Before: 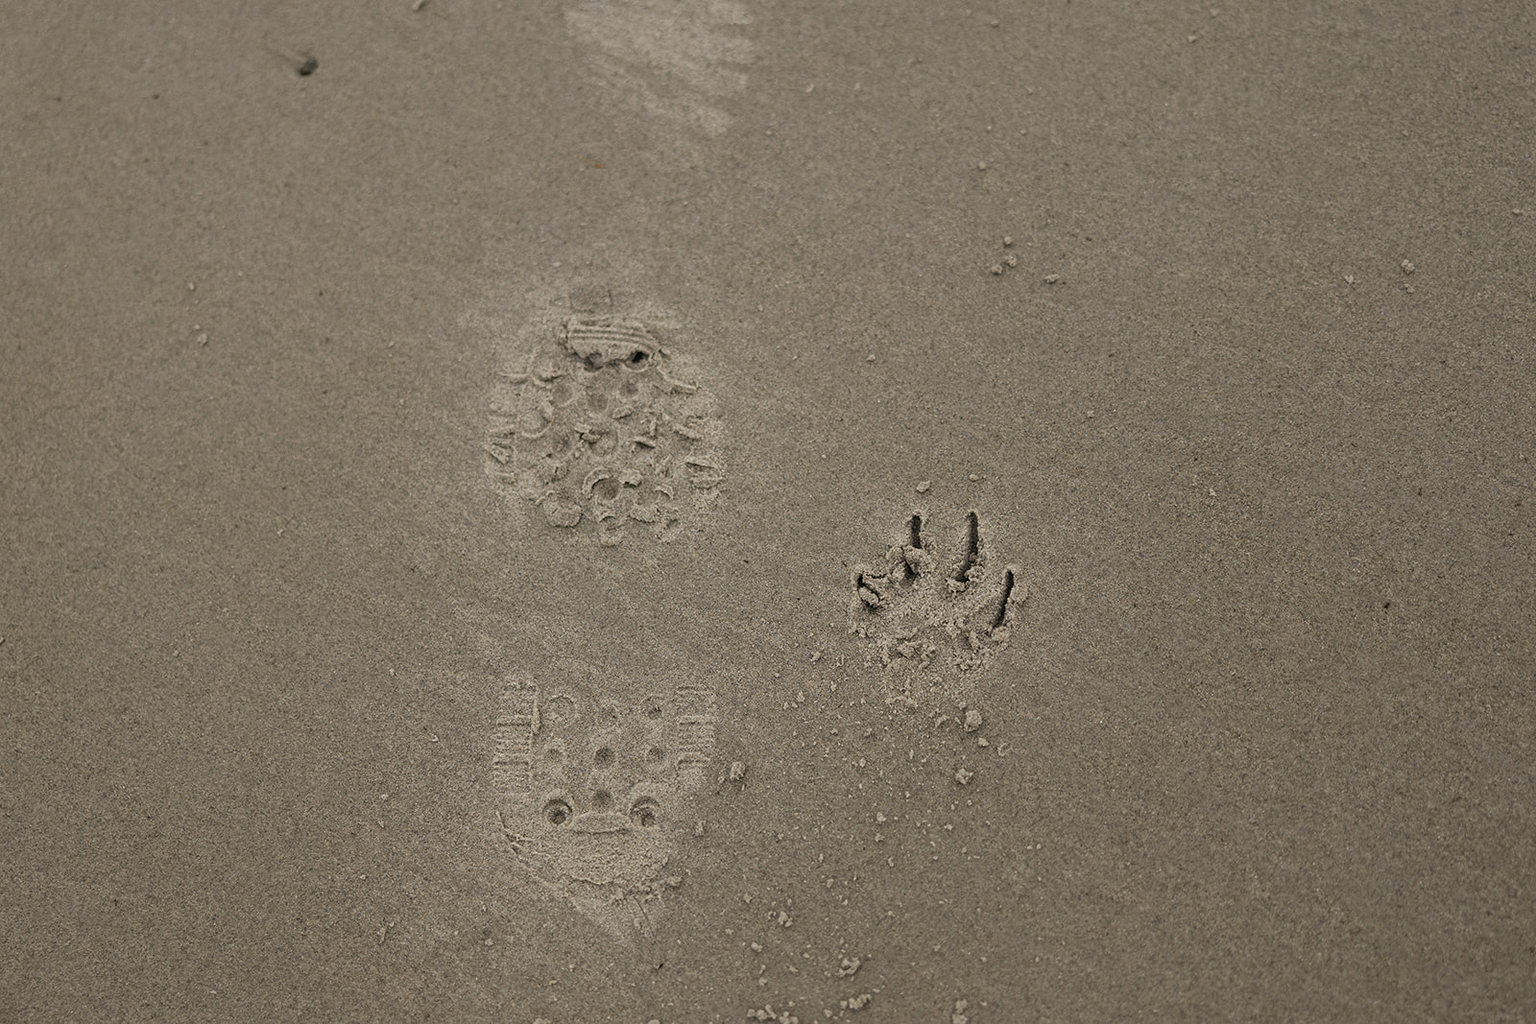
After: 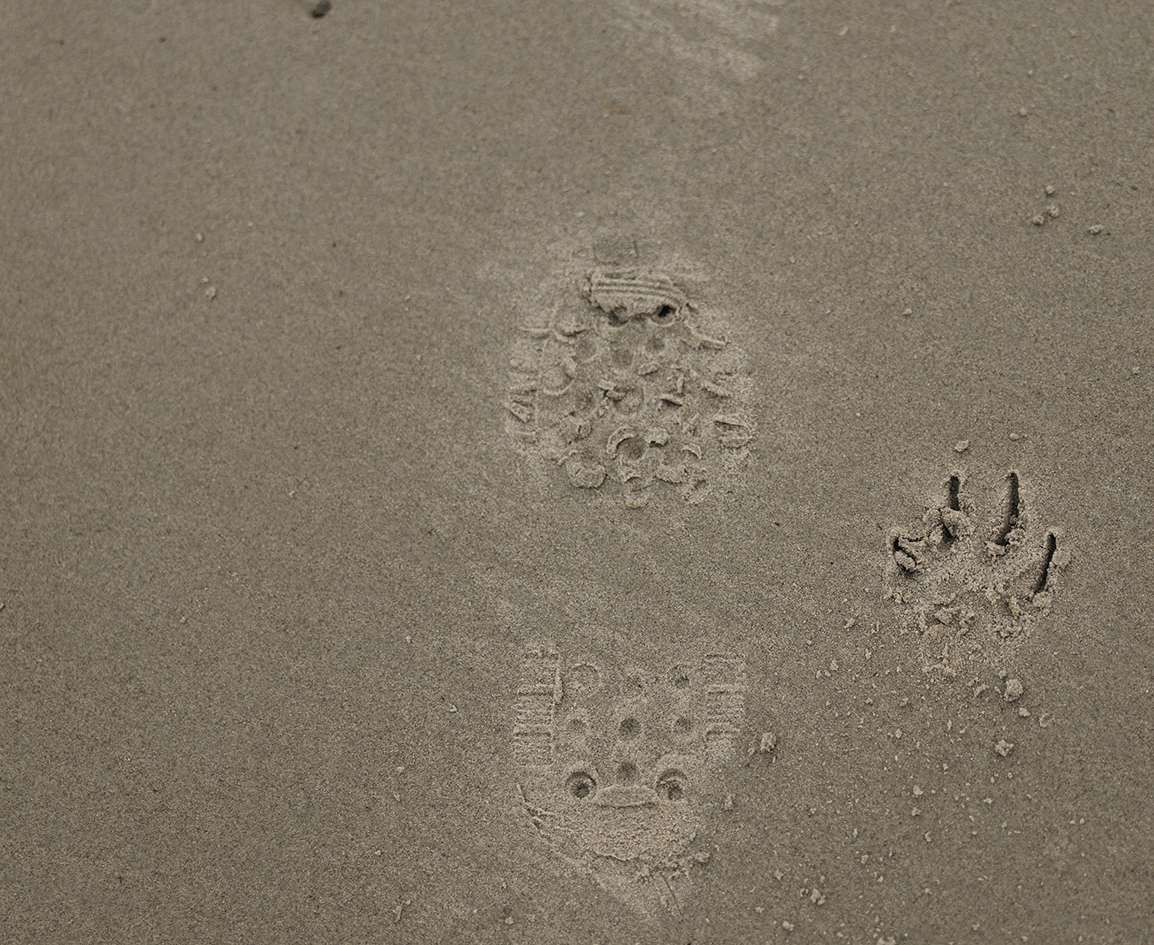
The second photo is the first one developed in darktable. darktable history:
crop: top 5.783%, right 27.857%, bottom 5.59%
